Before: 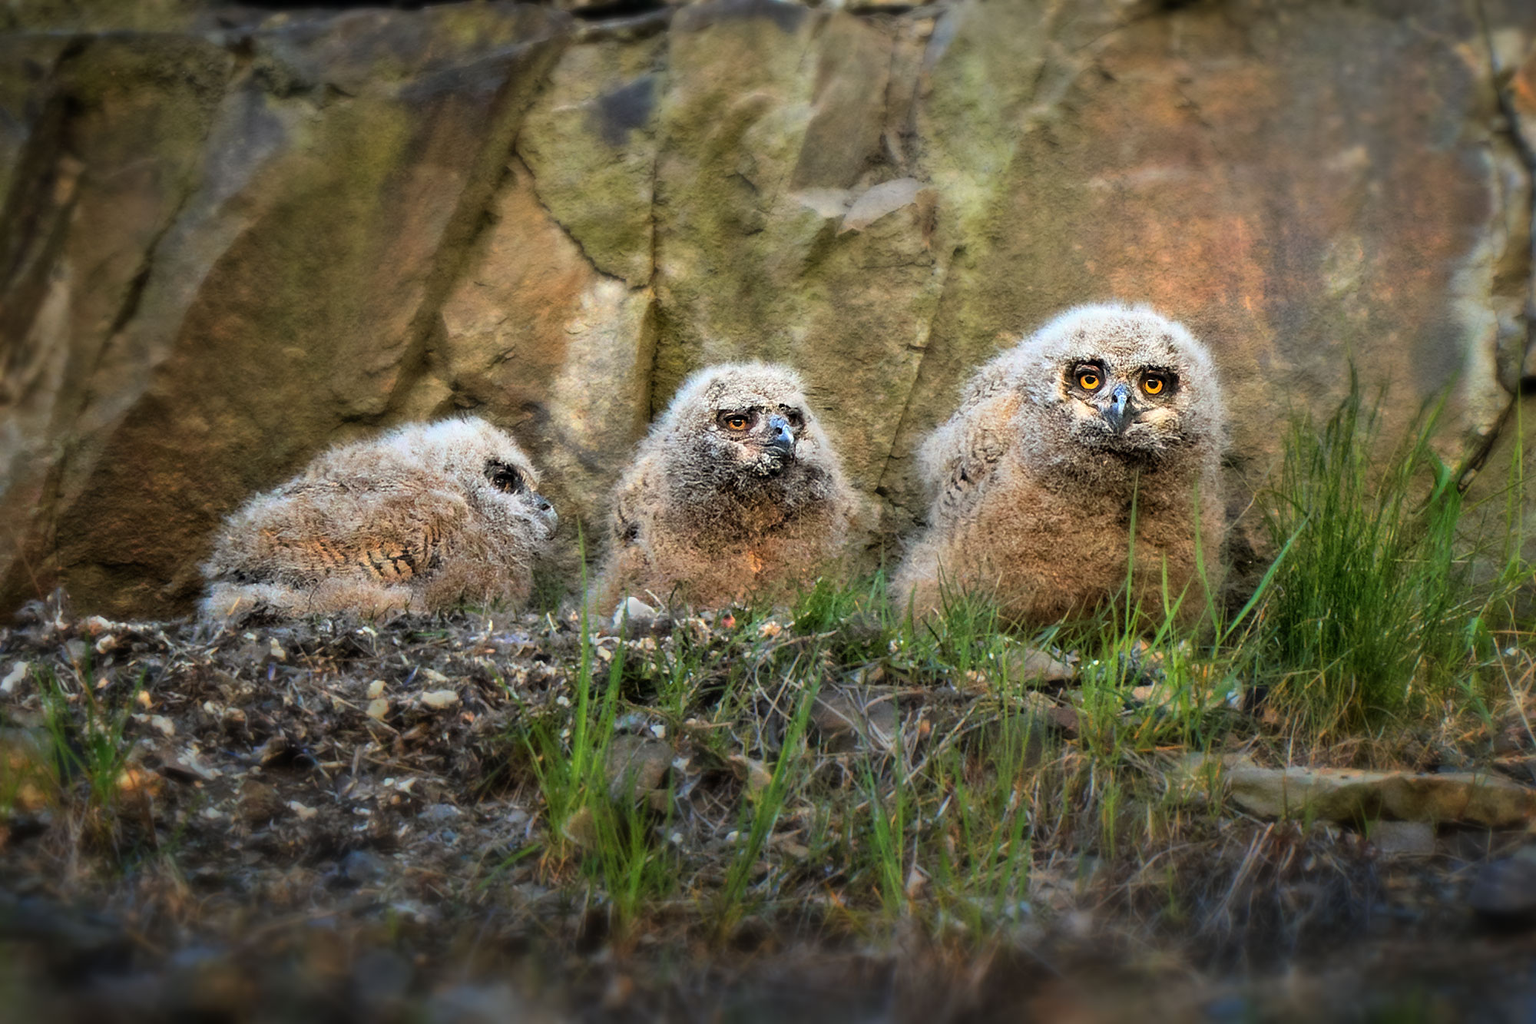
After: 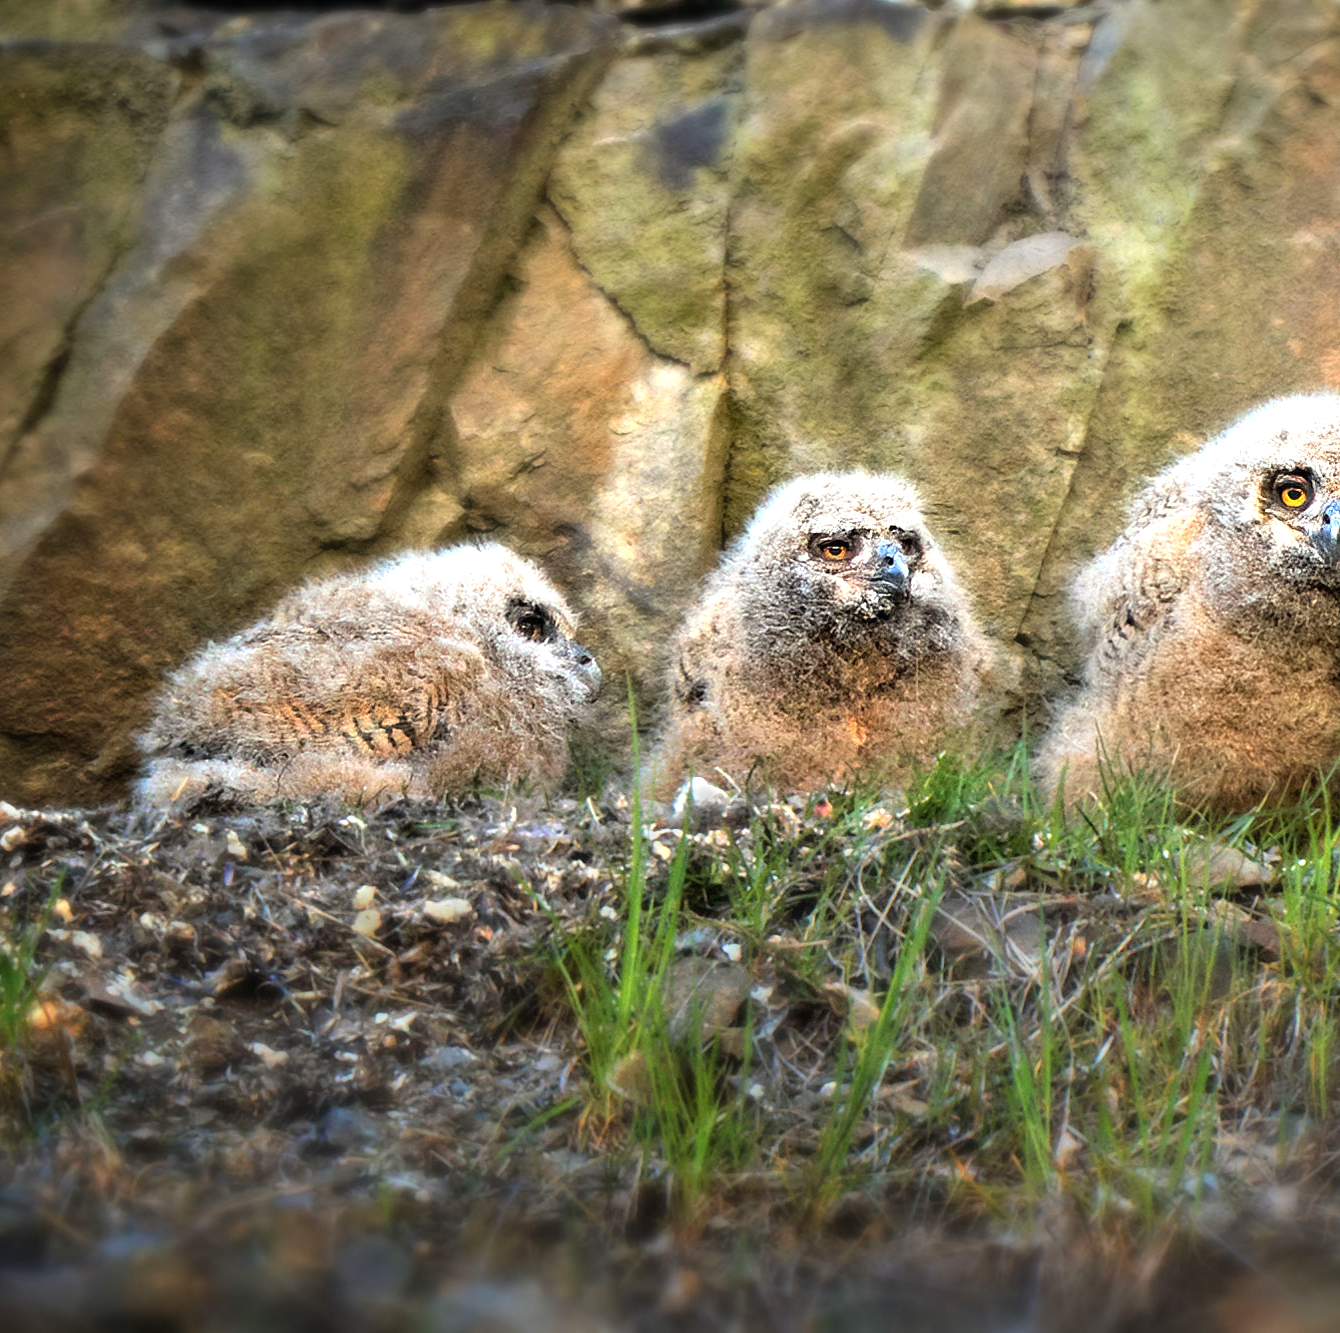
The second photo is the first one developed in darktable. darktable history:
exposure: black level correction 0, exposure 0.696 EV, compensate highlight preservation false
crop and rotate: left 6.287%, right 26.702%
